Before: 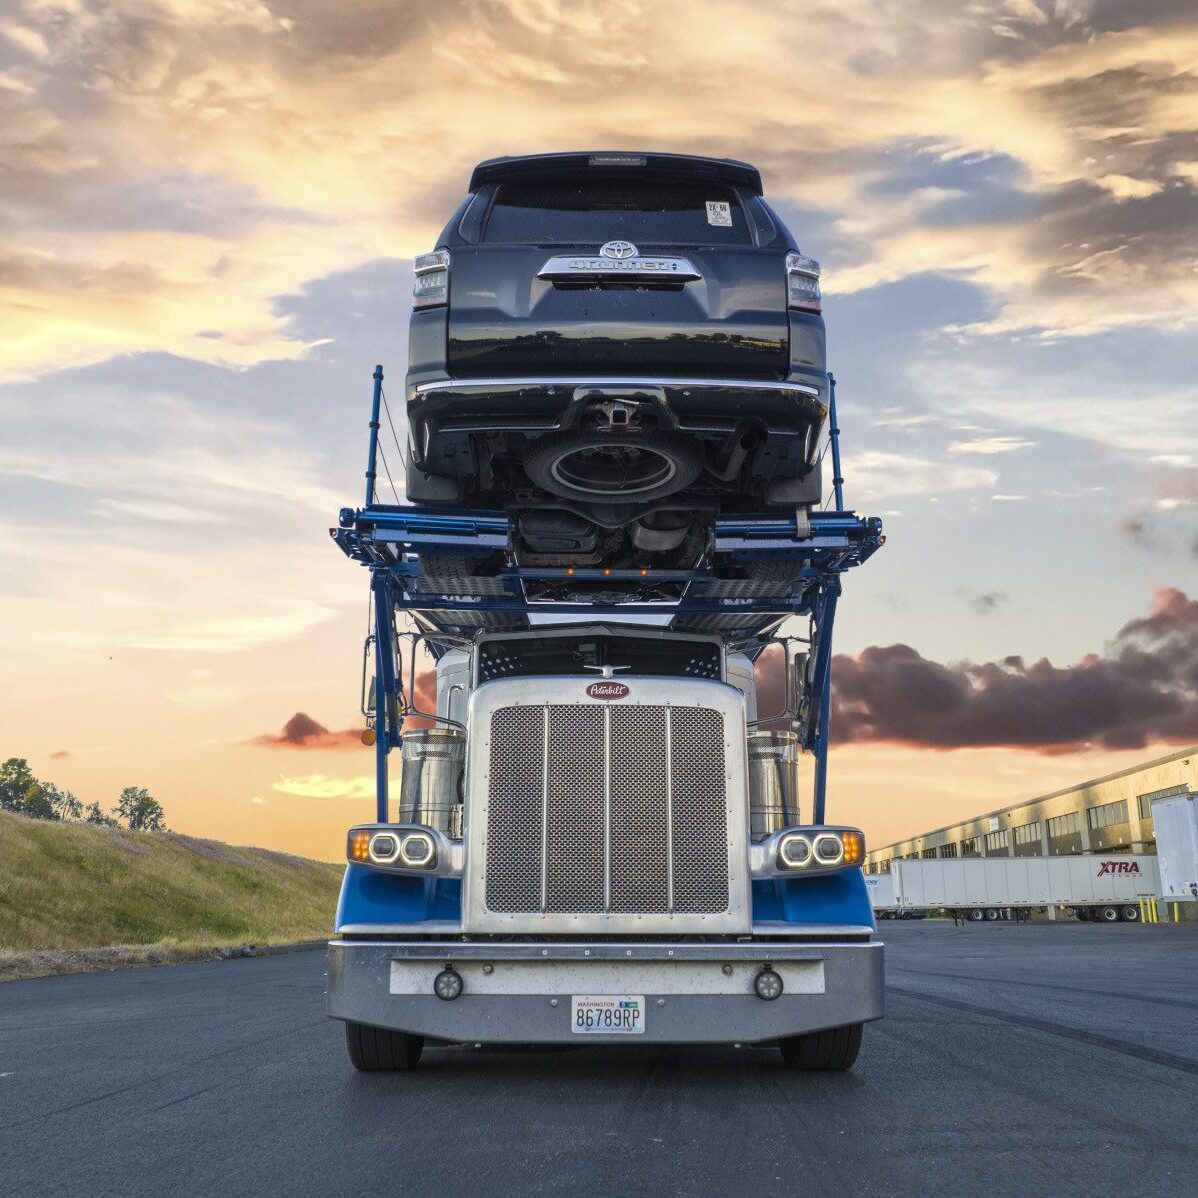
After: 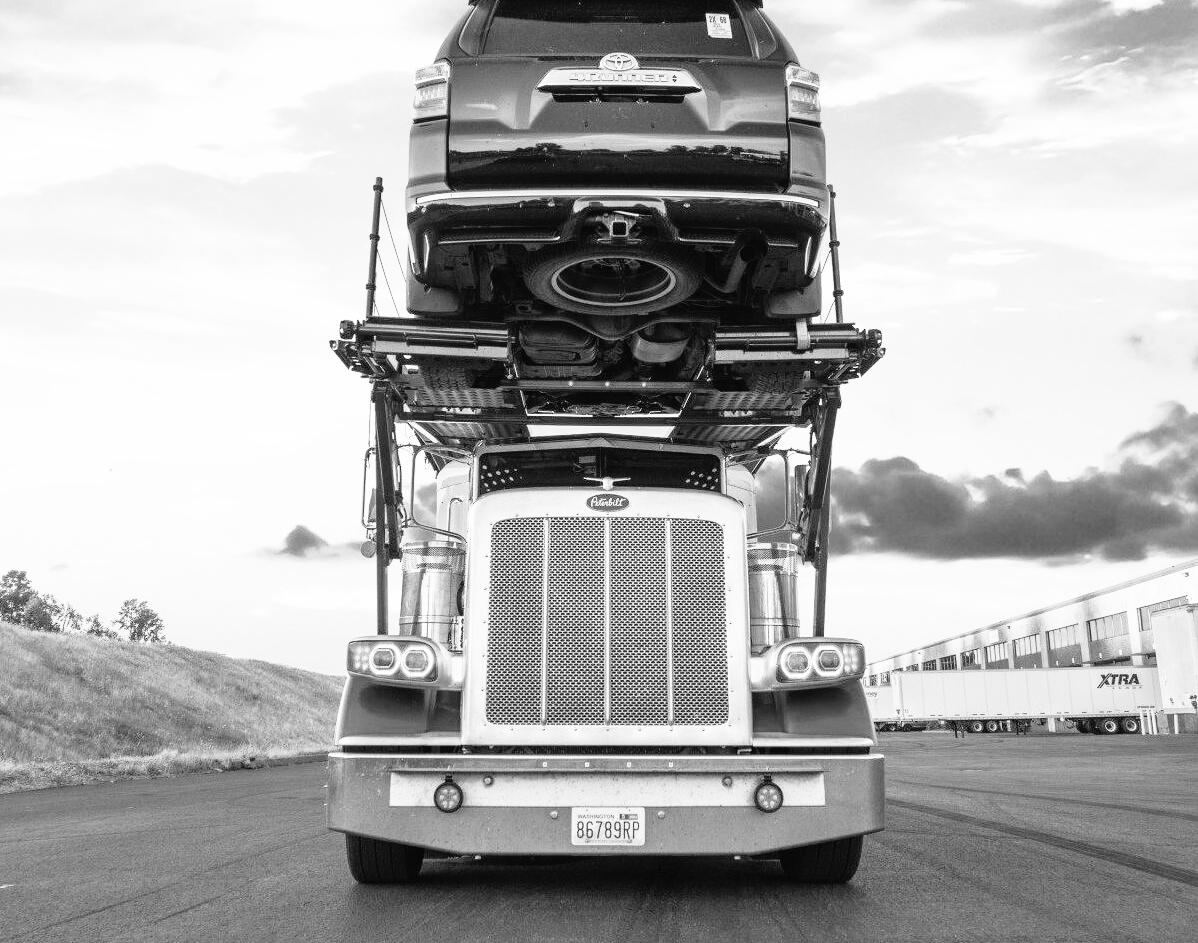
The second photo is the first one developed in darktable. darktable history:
base curve: curves: ch0 [(0, 0) (0.012, 0.01) (0.073, 0.168) (0.31, 0.711) (0.645, 0.957) (1, 1)], preserve colors none
crop and rotate: top 15.774%, bottom 5.506%
contrast brightness saturation: saturation -1
